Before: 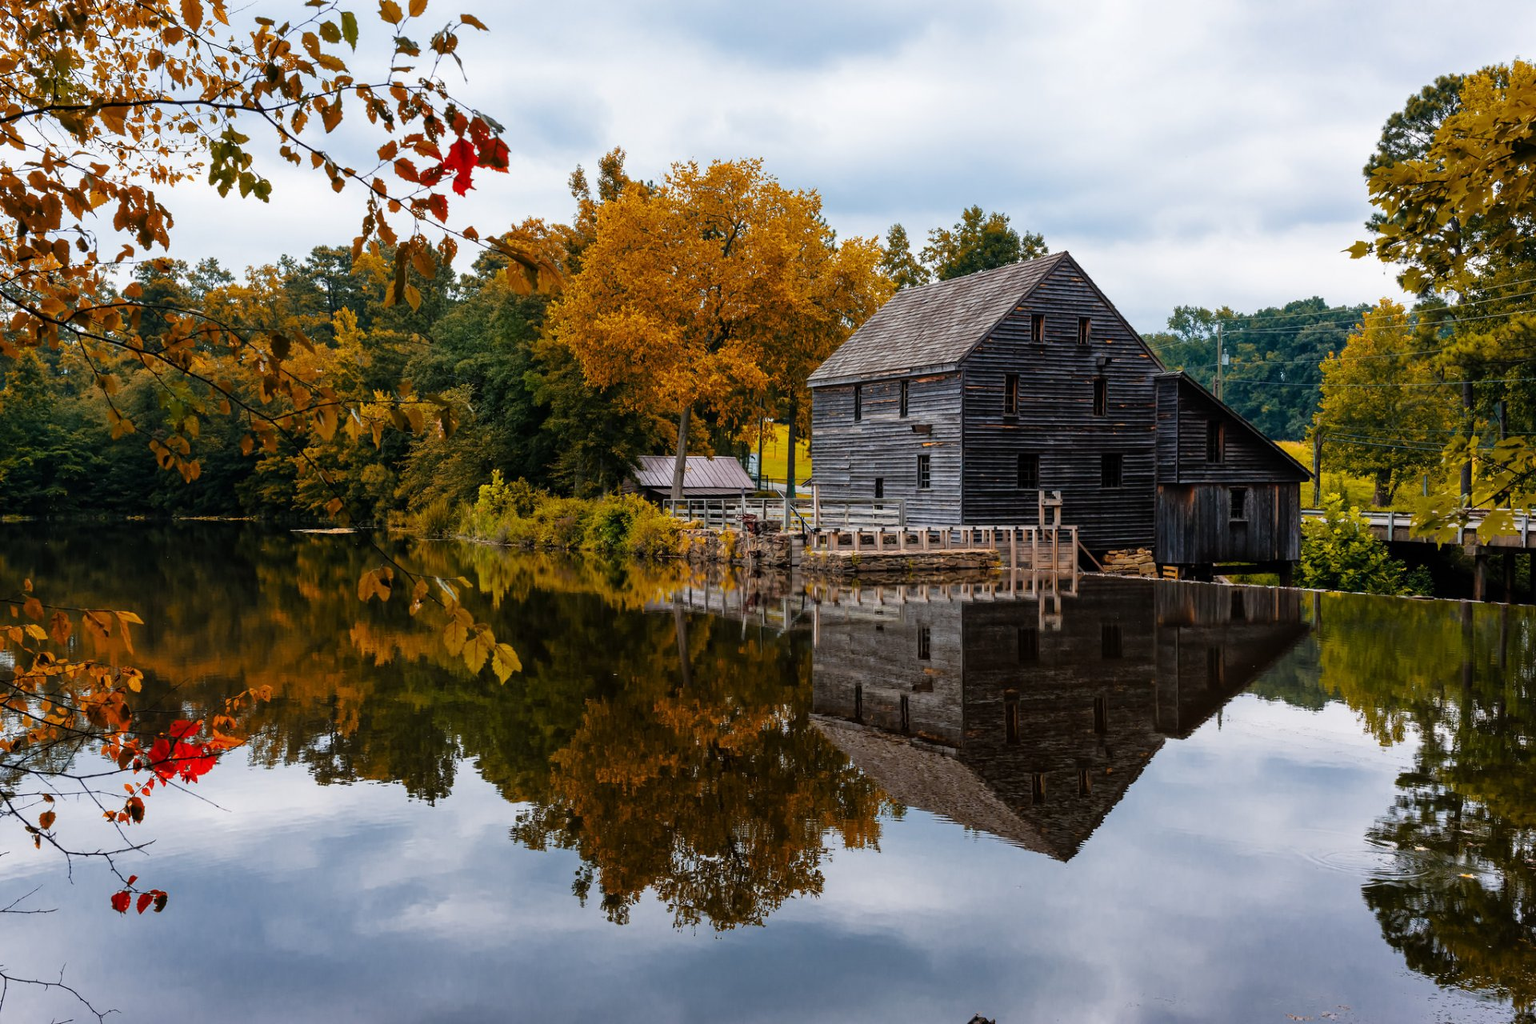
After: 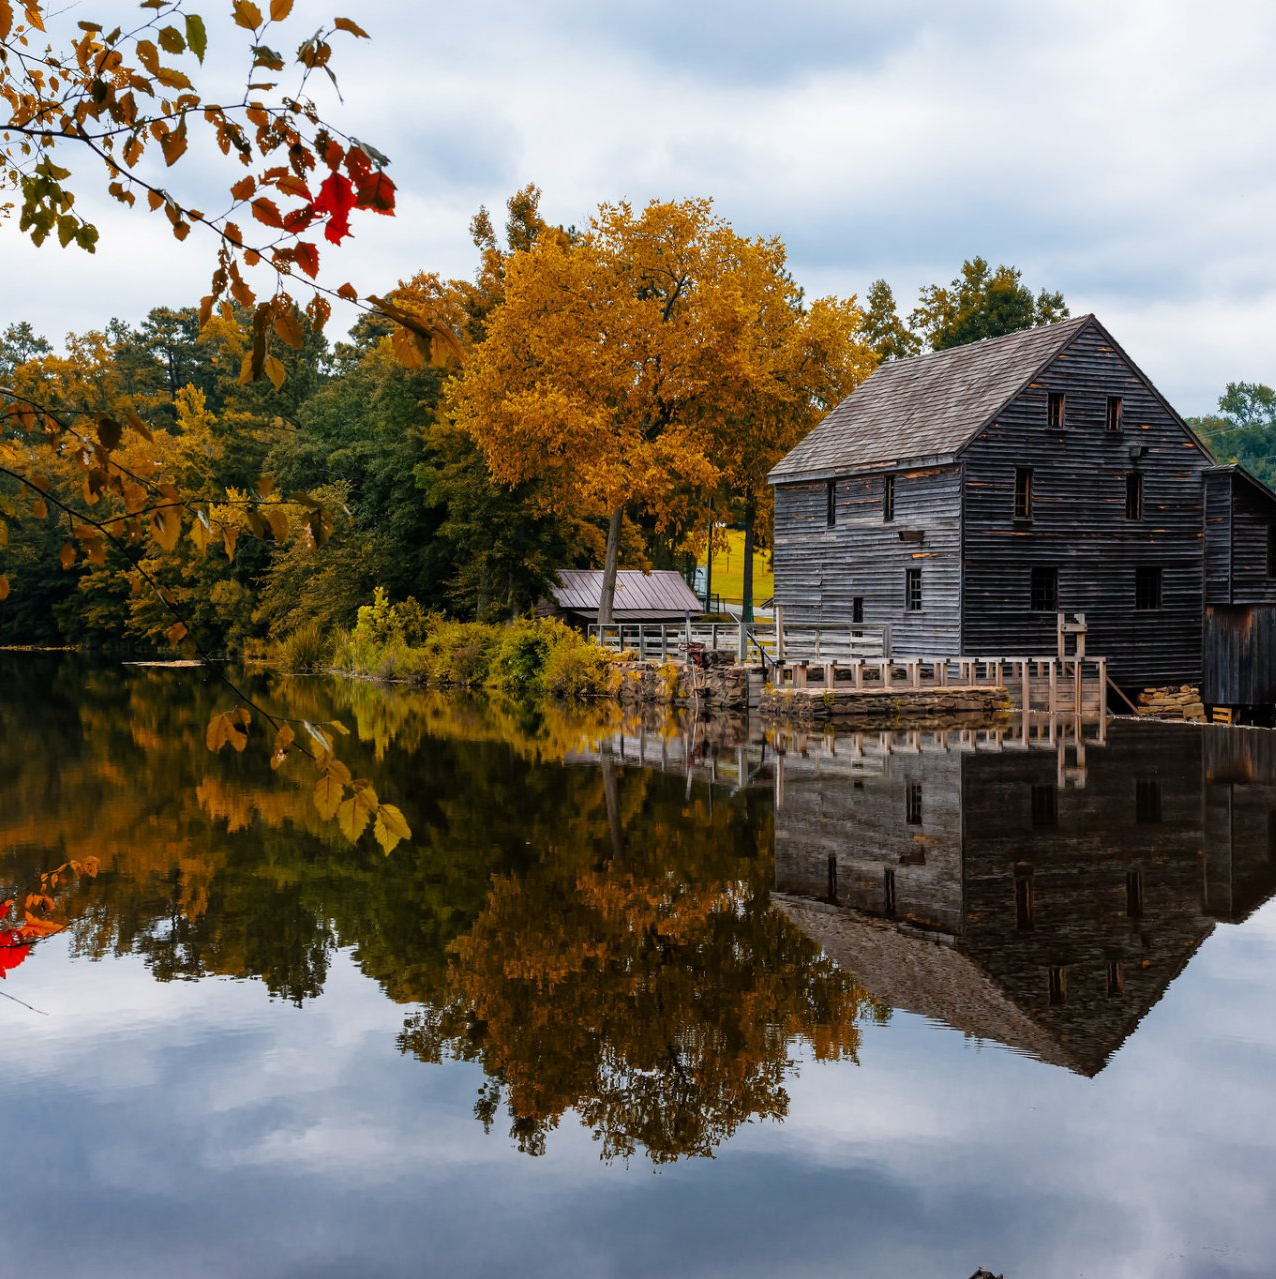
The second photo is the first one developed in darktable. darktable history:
crop and rotate: left 12.597%, right 20.921%
